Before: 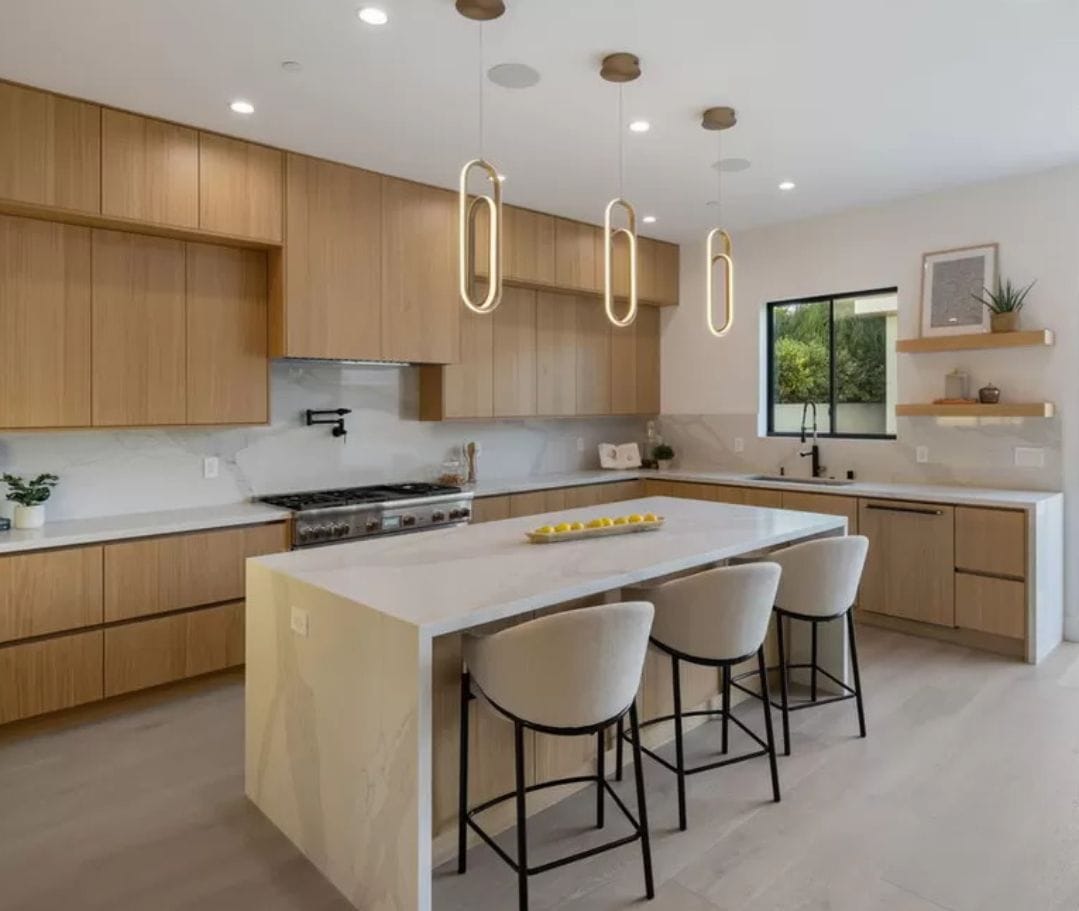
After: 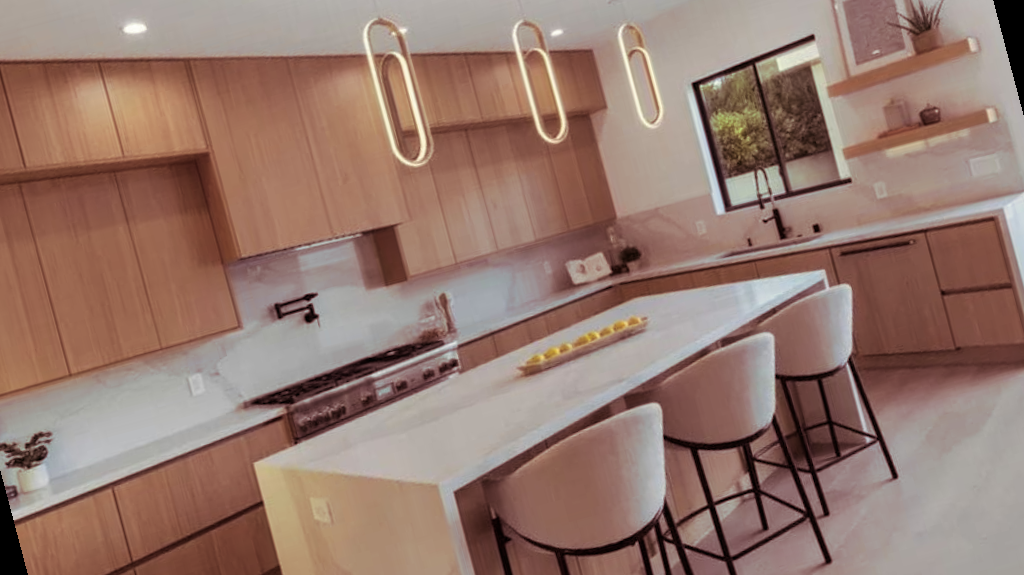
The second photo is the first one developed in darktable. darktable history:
rotate and perspective: rotation -14.8°, crop left 0.1, crop right 0.903, crop top 0.25, crop bottom 0.748
white balance: emerald 1
split-toning: on, module defaults
